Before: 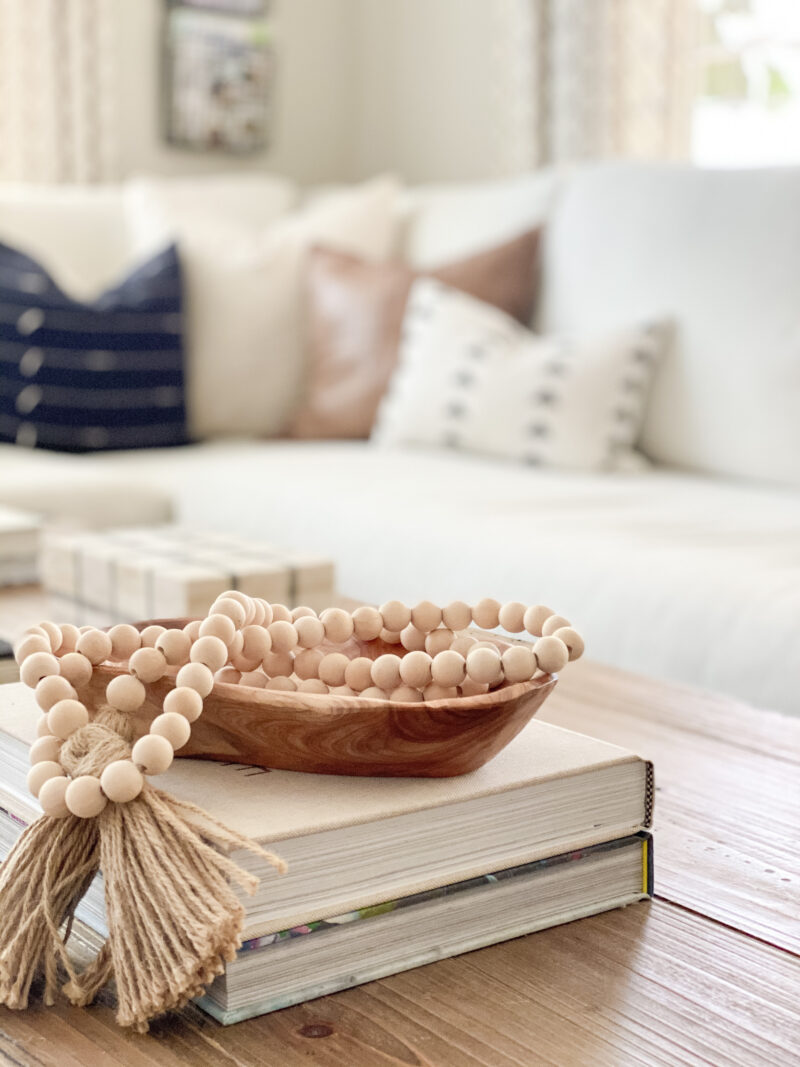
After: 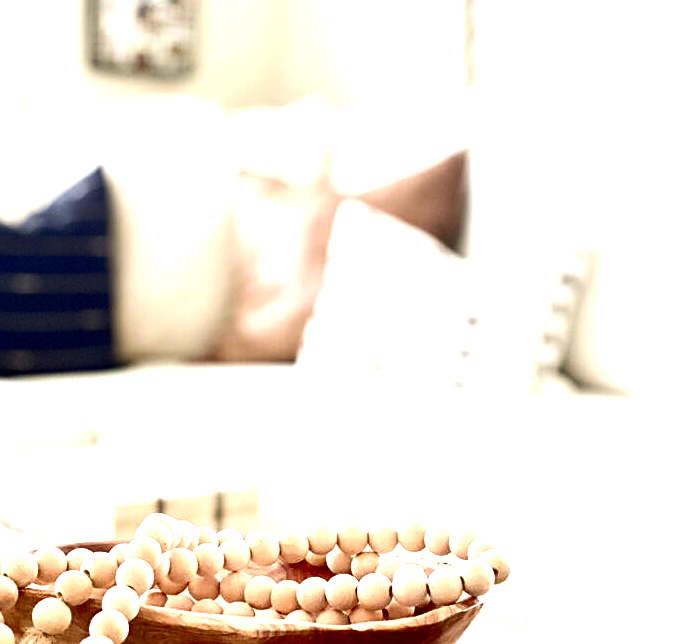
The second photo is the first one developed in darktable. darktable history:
contrast brightness saturation: contrast 0.19, brightness -0.24, saturation 0.11
crop and rotate: left 9.345%, top 7.22%, right 4.982%, bottom 32.331%
sharpen: on, module defaults
levels: levels [0, 0.352, 0.703]
